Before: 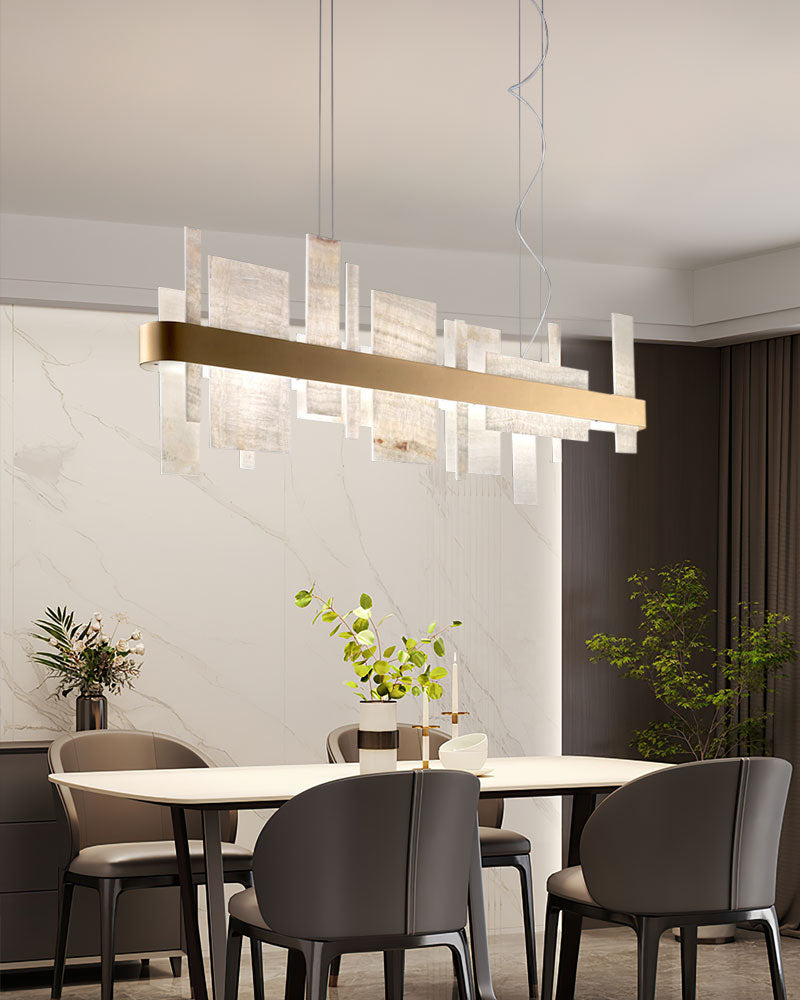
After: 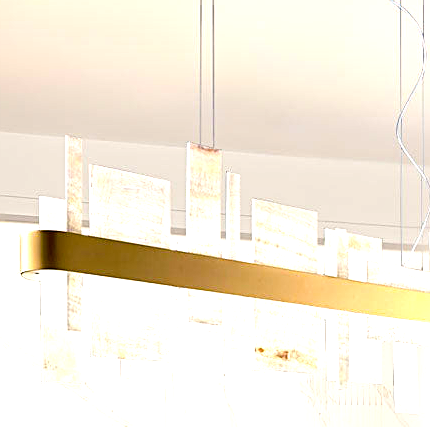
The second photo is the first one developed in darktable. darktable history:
crop: left 14.968%, top 9.115%, right 31.19%, bottom 48.176%
color balance rgb: shadows lift › luminance -8.064%, shadows lift › chroma 2.164%, shadows lift › hue 201.68°, linear chroma grading › global chroma 9.8%, perceptual saturation grading › global saturation 19.595%, perceptual brilliance grading › global brilliance 1.195%, perceptual brilliance grading › highlights -3.942%, global vibrance 20%
contrast brightness saturation: contrast 0.036, saturation 0.071
color correction: highlights b* 0.029, saturation 0.85
sharpen: on, module defaults
haze removal: compatibility mode true
exposure: exposure 1.152 EV, compensate highlight preservation false
